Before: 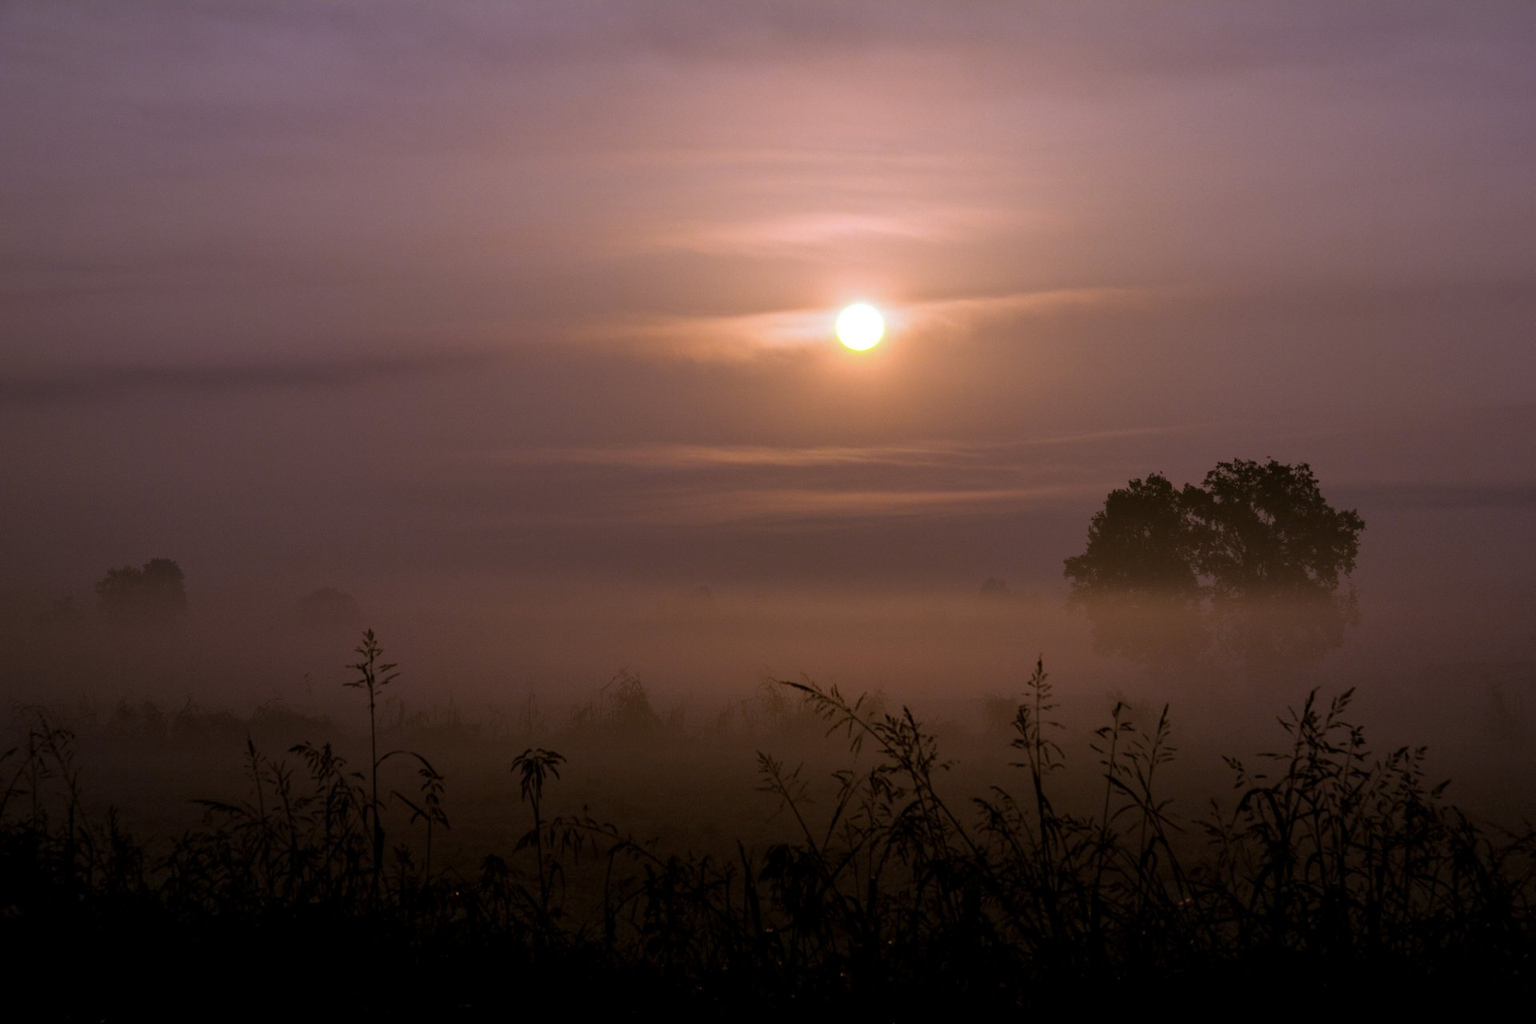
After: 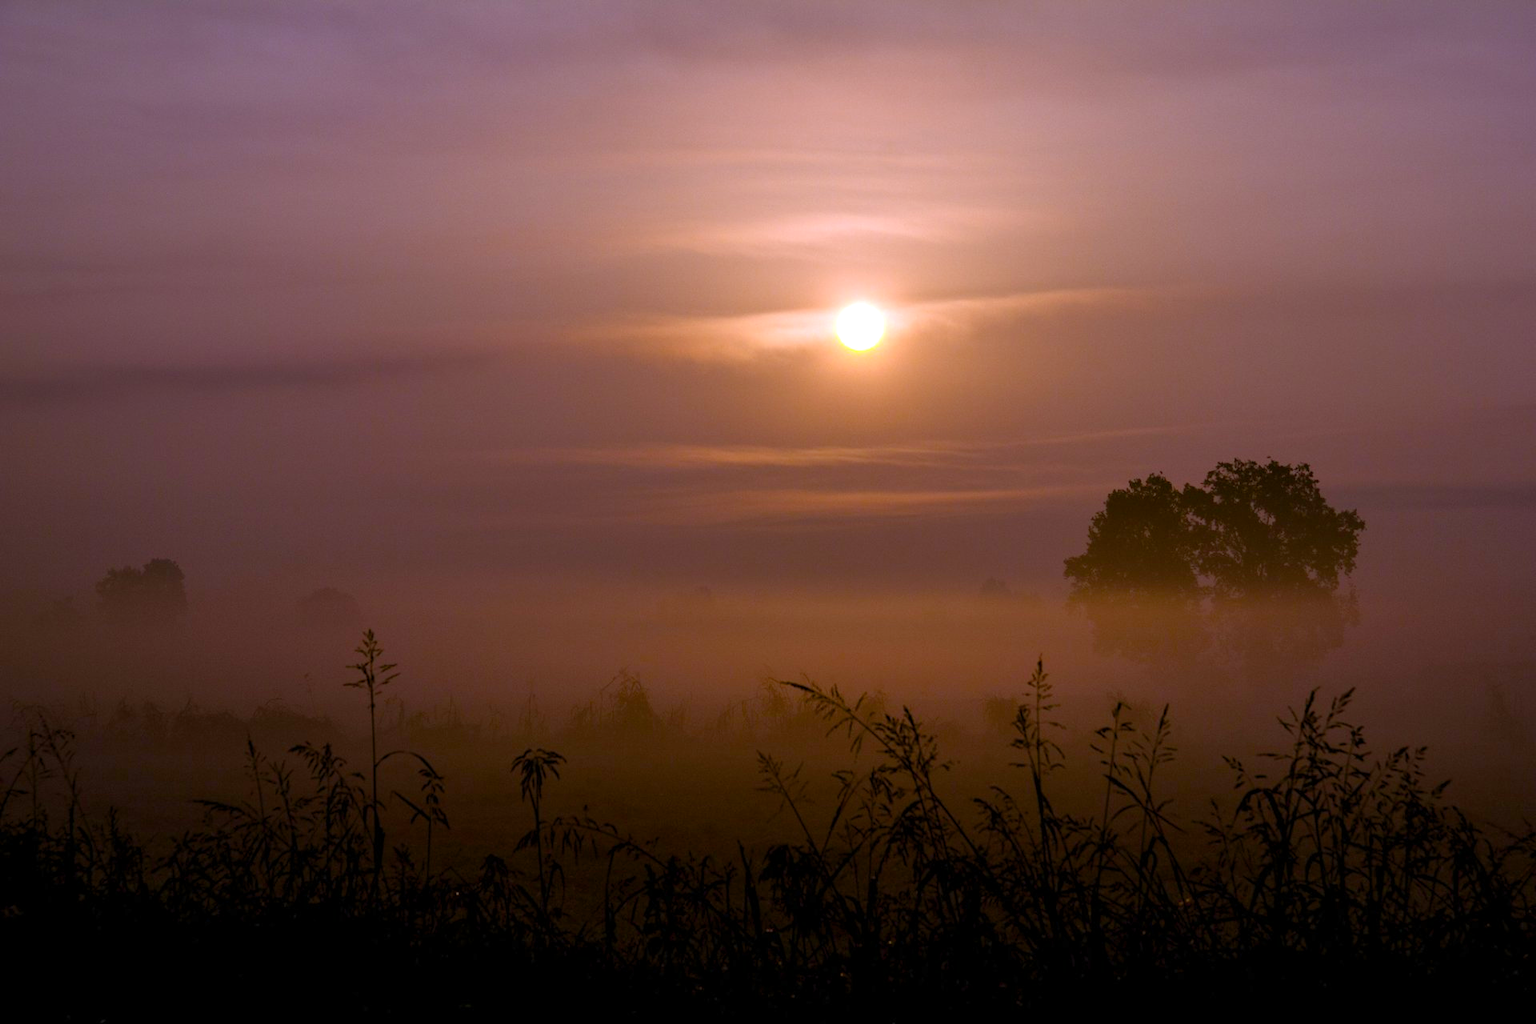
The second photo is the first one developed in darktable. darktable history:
color balance rgb: perceptual saturation grading › global saturation 19.461%, perceptual saturation grading › highlights -25.047%, perceptual saturation grading › shadows 50.147%, perceptual brilliance grading › highlights 11.452%, contrast -9.532%
